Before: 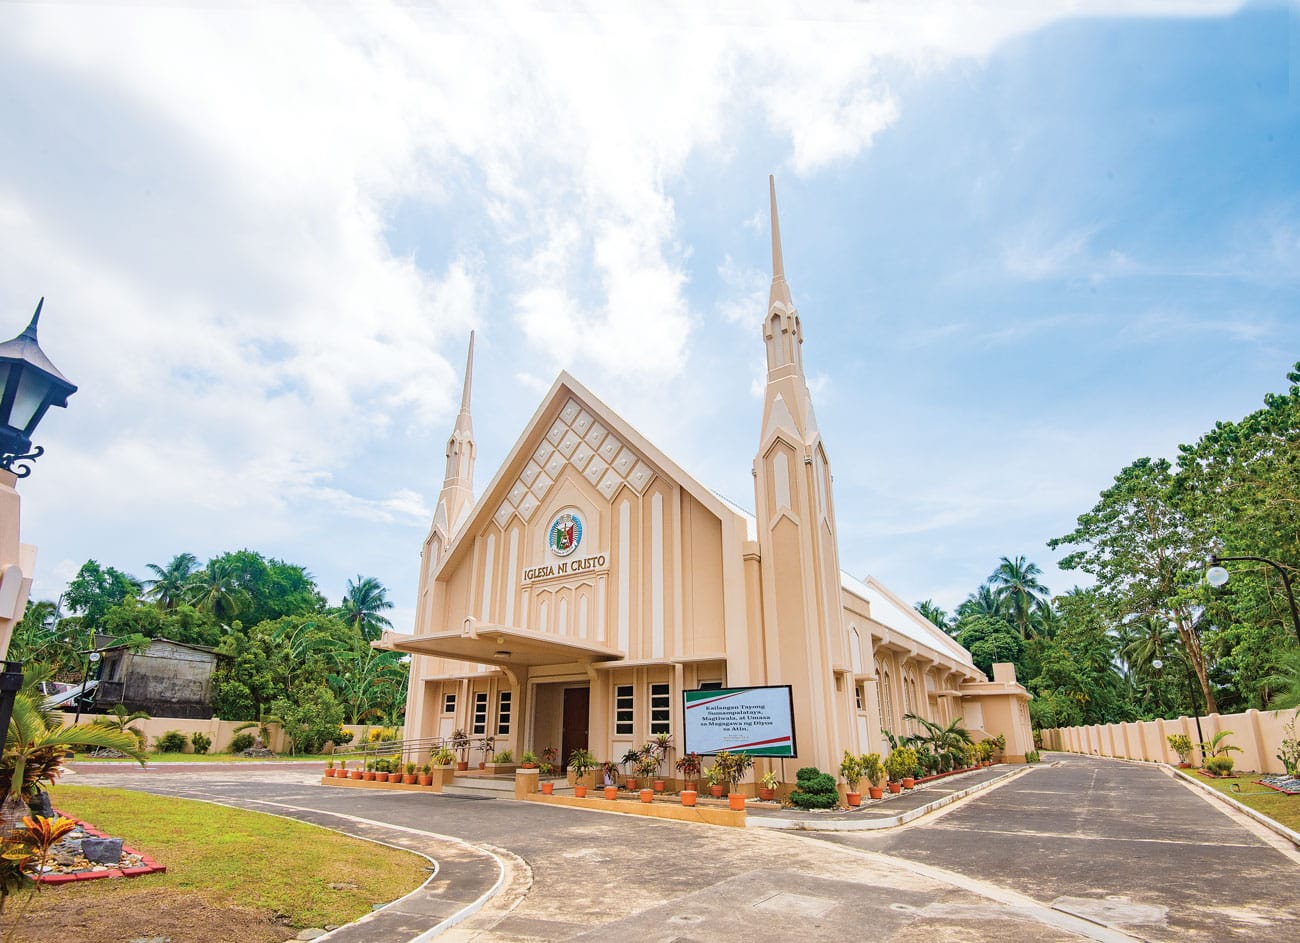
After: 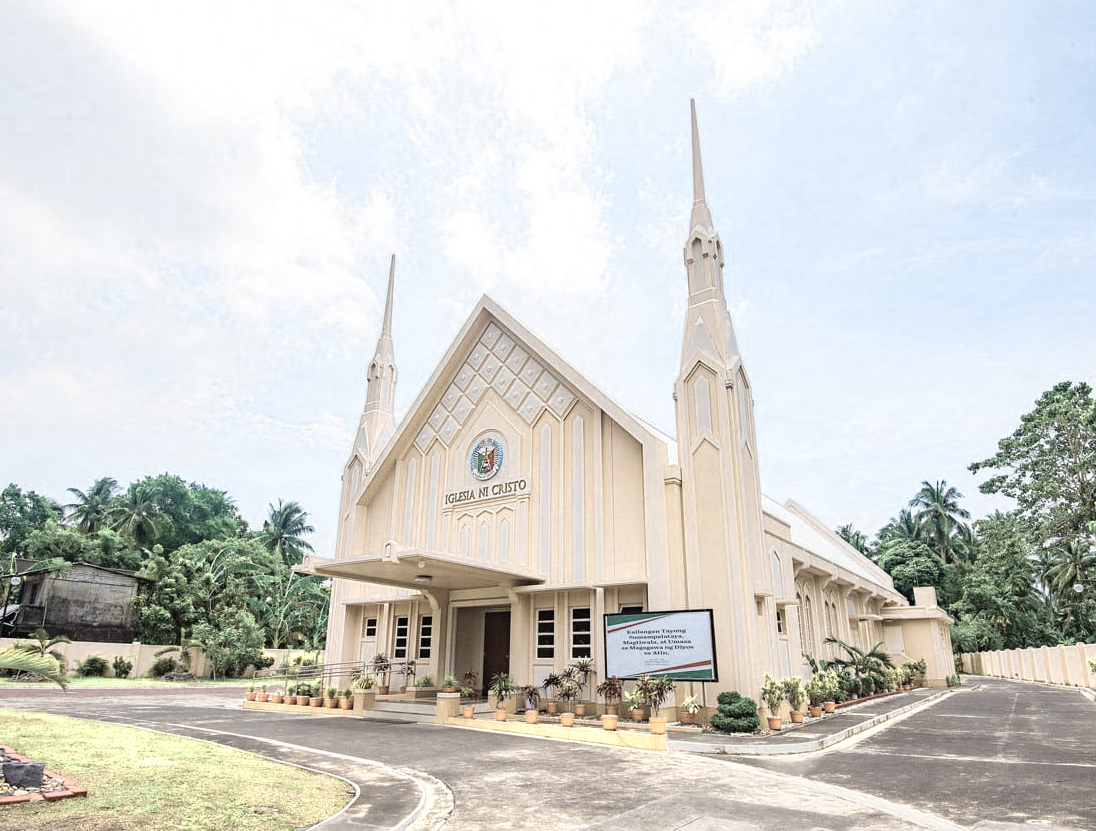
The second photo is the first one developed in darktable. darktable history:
crop: left 6.111%, top 8.064%, right 9.544%, bottom 3.781%
color zones: curves: ch0 [(0.25, 0.667) (0.758, 0.368)]; ch1 [(0.215, 0.245) (0.761, 0.373)]; ch2 [(0.247, 0.554) (0.761, 0.436)]
